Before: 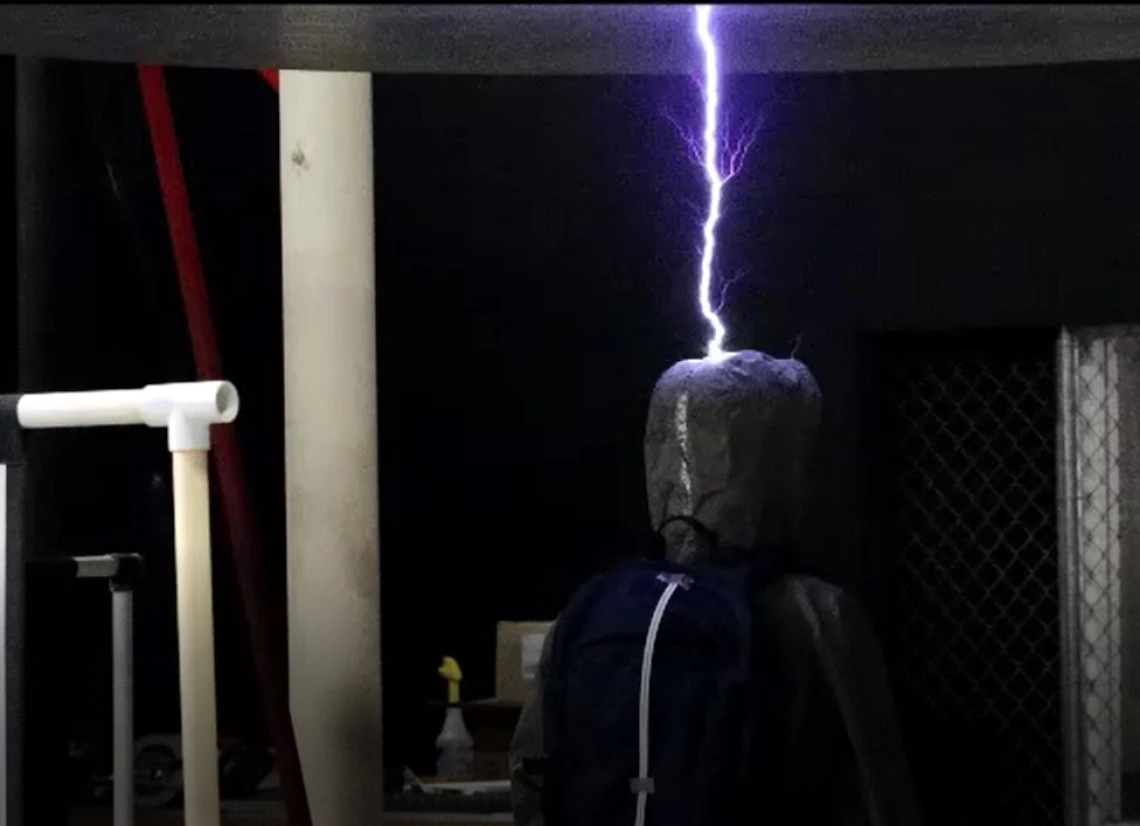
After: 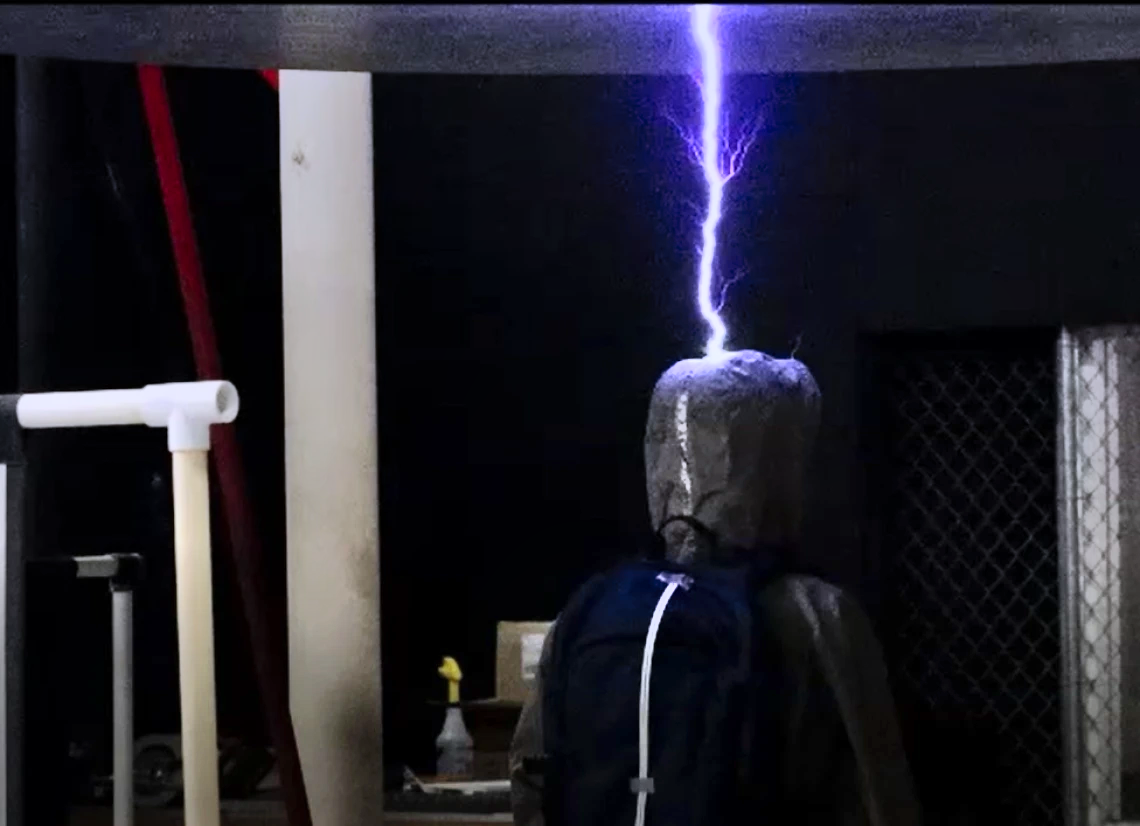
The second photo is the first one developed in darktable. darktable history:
shadows and highlights: soften with gaussian
graduated density: hue 238.83°, saturation 50%
